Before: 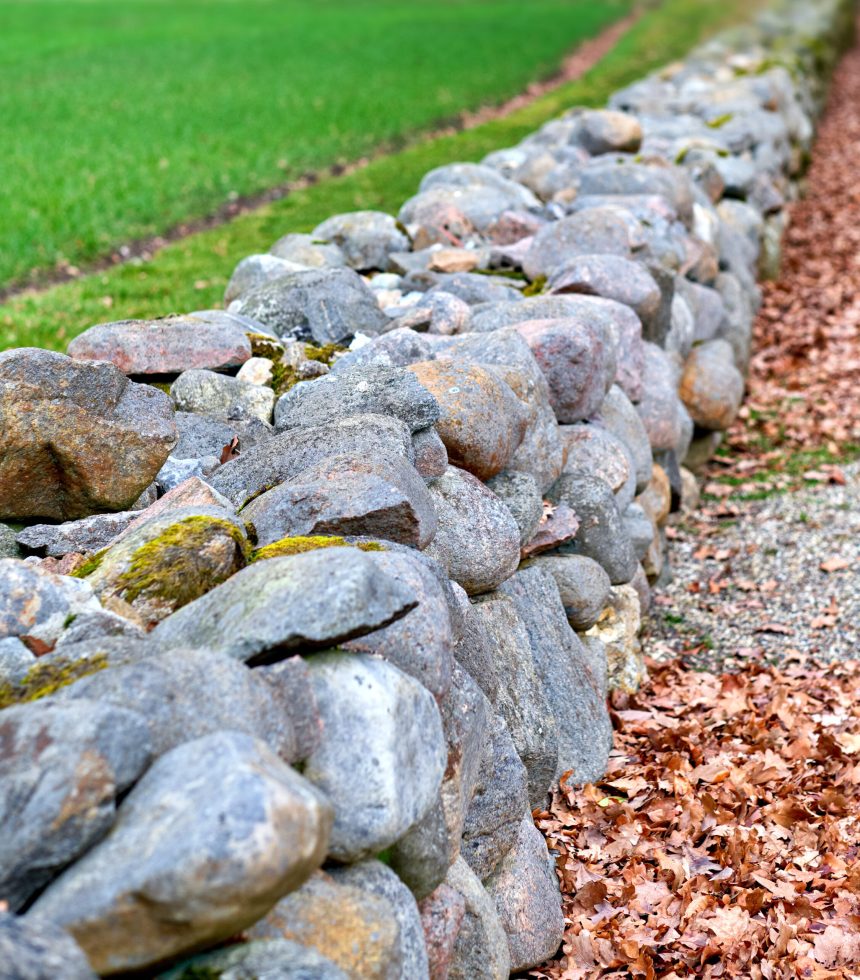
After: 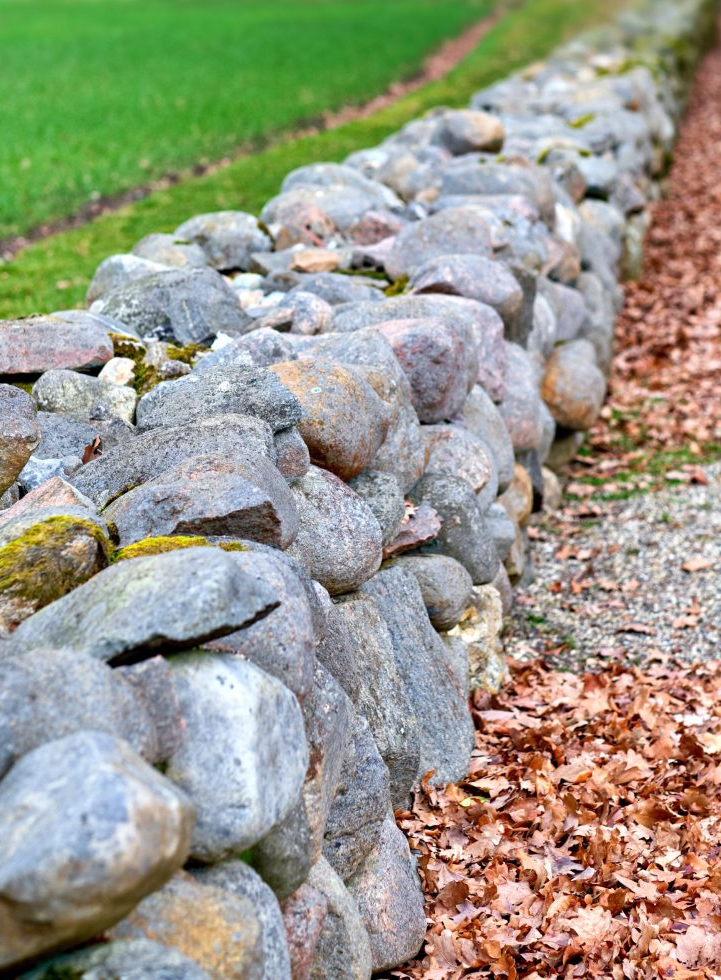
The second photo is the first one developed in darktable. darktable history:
levels: mode automatic, levels [0.129, 0.519, 0.867]
crop: left 16.118%
